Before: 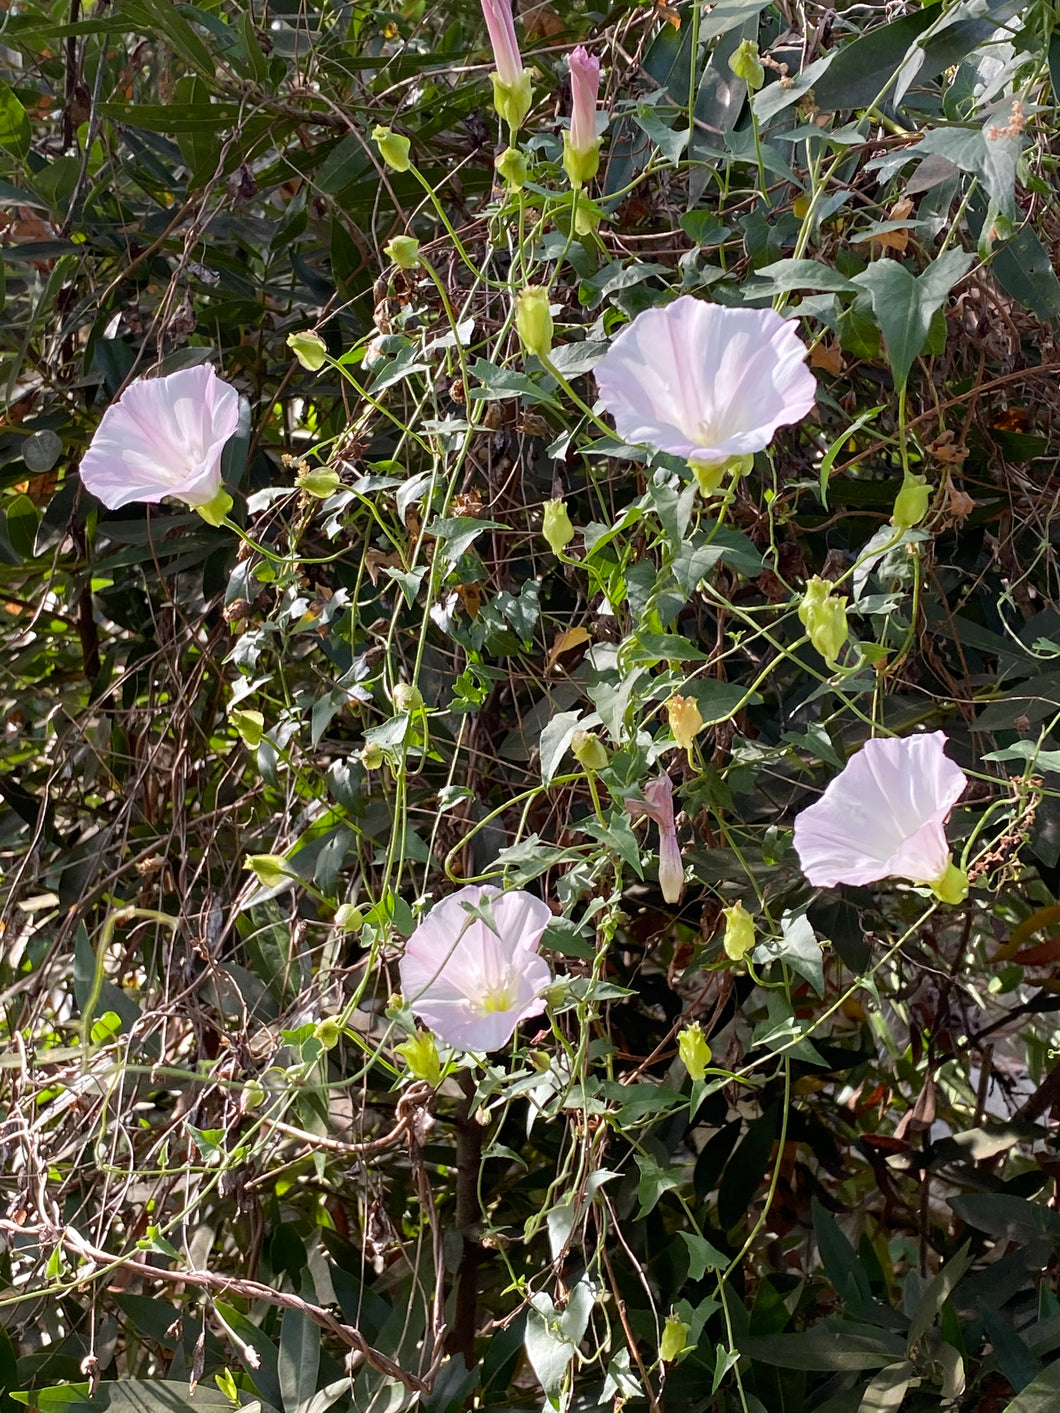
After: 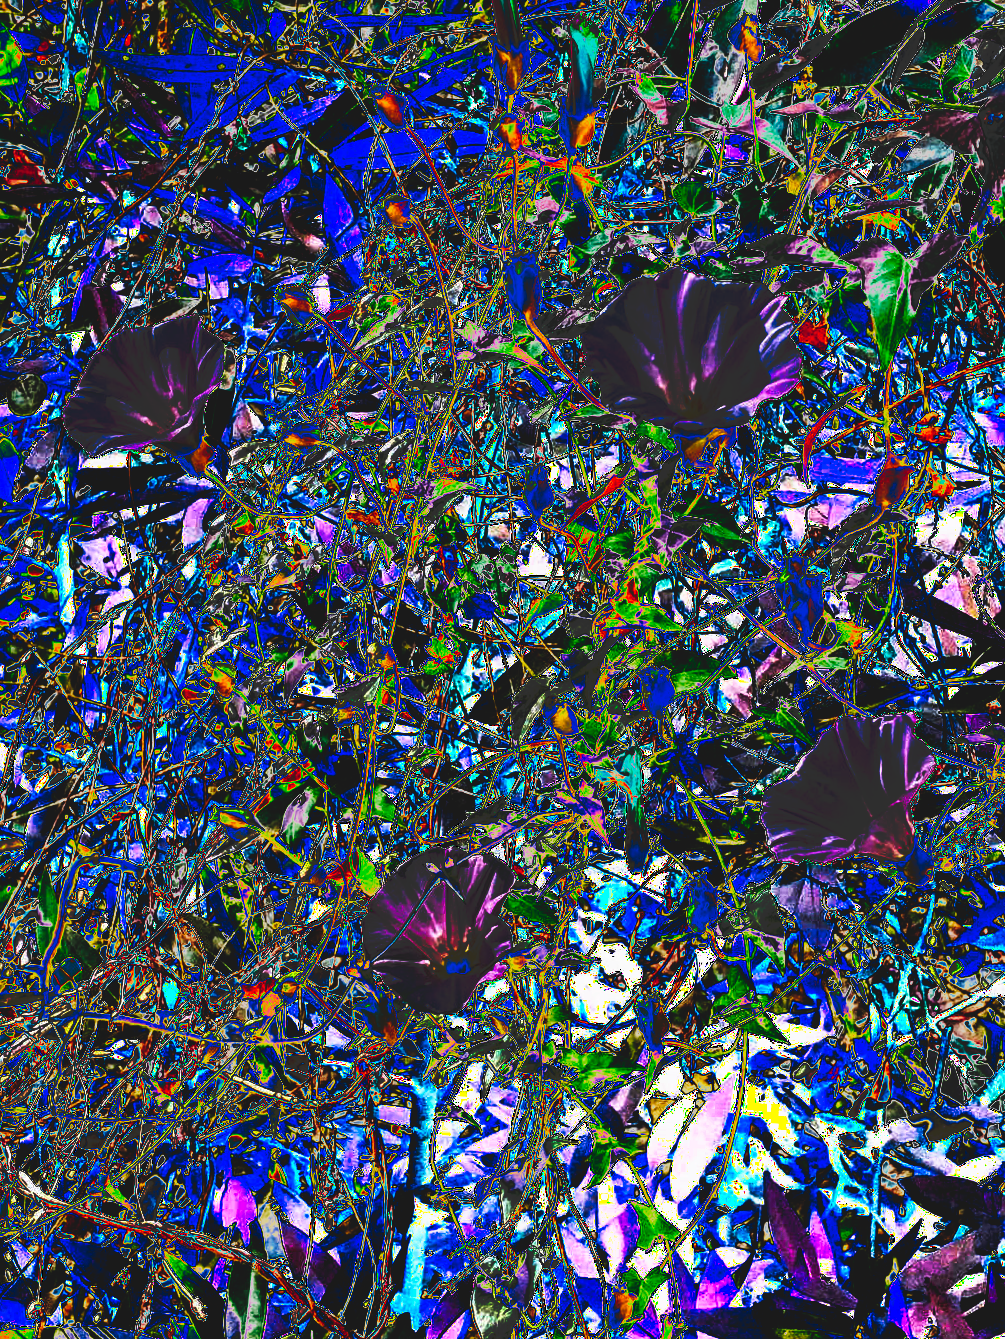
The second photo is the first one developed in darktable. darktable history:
crop and rotate: angle -2.38°
tone curve: curves: ch0 [(0, 0) (0.003, 0.99) (0.011, 0.983) (0.025, 0.934) (0.044, 0.719) (0.069, 0.382) (0.1, 0.204) (0.136, 0.093) (0.177, 0.094) (0.224, 0.093) (0.277, 0.098) (0.335, 0.214) (0.399, 0.616) (0.468, 0.827) (0.543, 0.464) (0.623, 0.145) (0.709, 0.127) (0.801, 0.187) (0.898, 0.203) (1, 1)], preserve colors none
